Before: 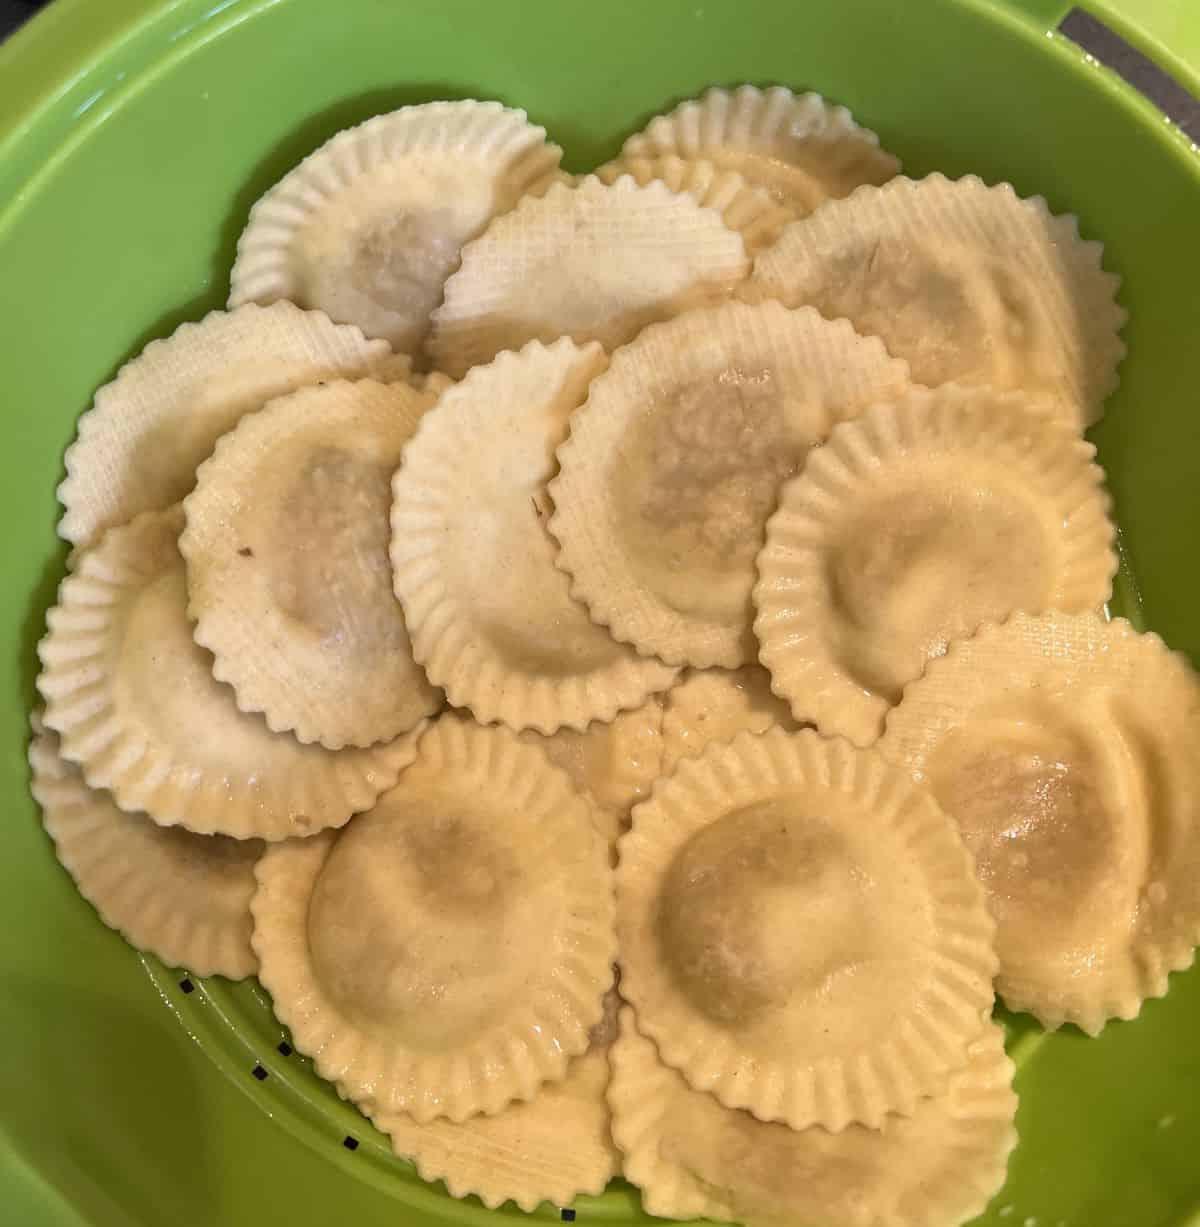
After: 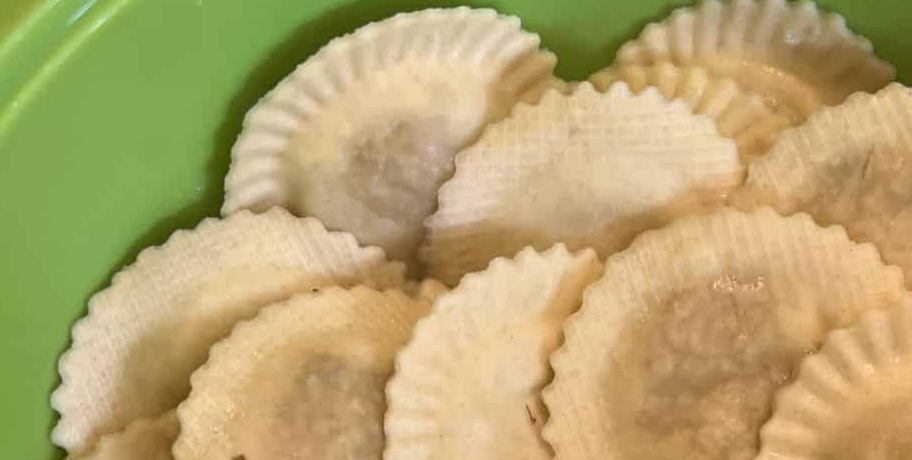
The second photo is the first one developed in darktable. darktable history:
crop: left 0.533%, top 7.627%, right 23.447%, bottom 54.847%
